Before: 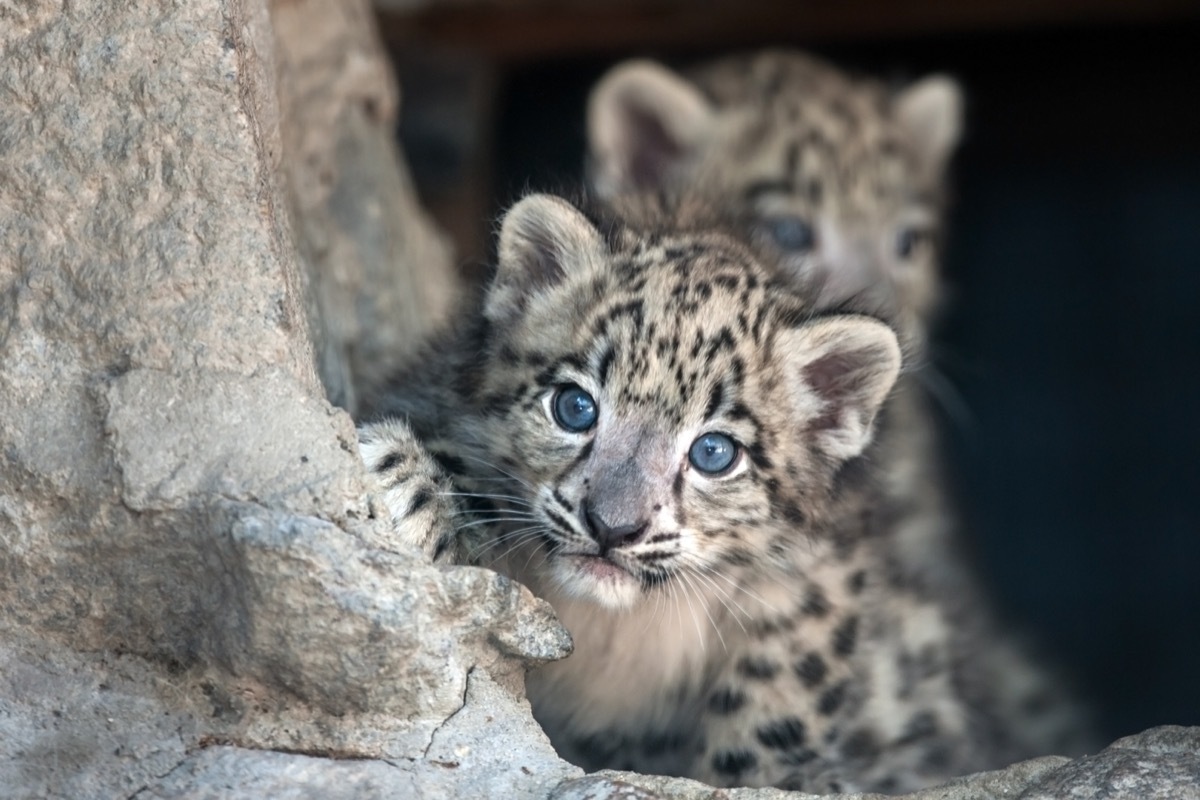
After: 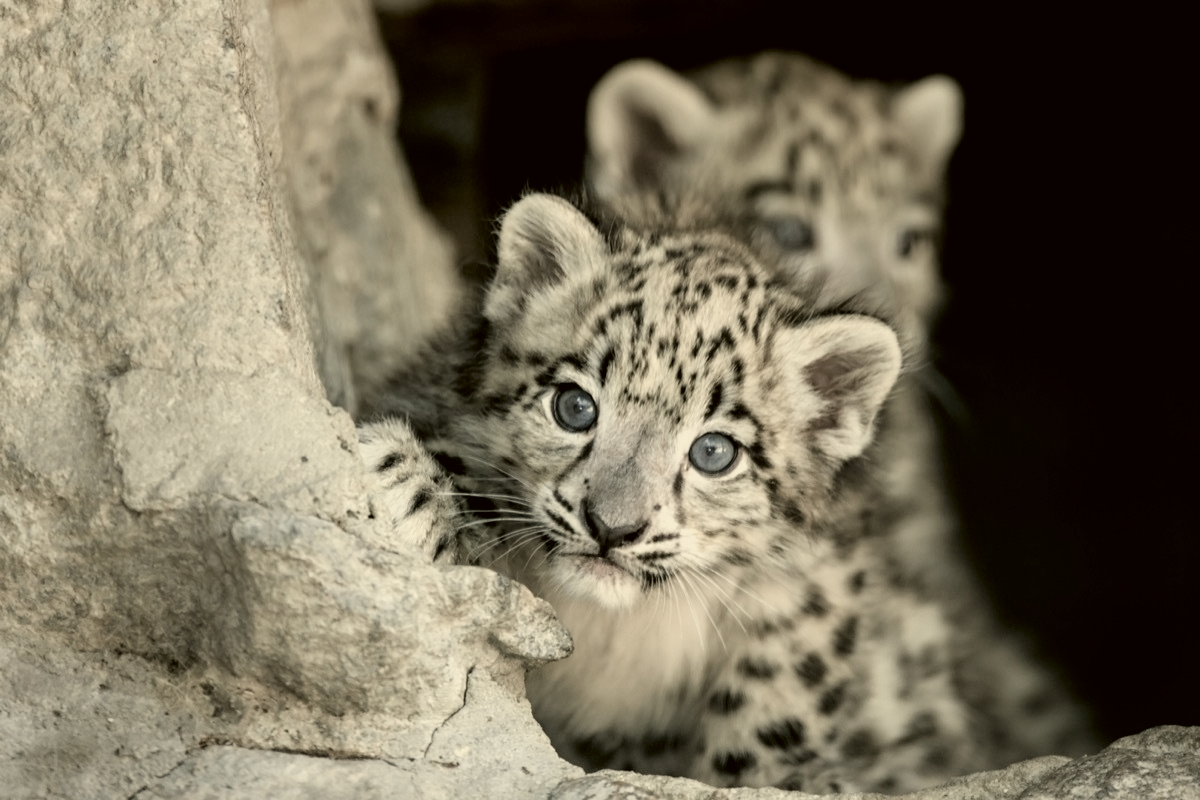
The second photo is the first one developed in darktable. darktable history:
color zones: curves: ch0 [(0, 0.6) (0.129, 0.585) (0.193, 0.596) (0.429, 0.5) (0.571, 0.5) (0.714, 0.5) (0.857, 0.5) (1, 0.6)]; ch1 [(0, 0.453) (0.112, 0.245) (0.213, 0.252) (0.429, 0.233) (0.571, 0.231) (0.683, 0.242) (0.857, 0.296) (1, 0.453)]
filmic rgb: black relative exposure -7.65 EV, white relative exposure 4.56 EV, hardness 3.61
exposure: black level correction 0.007, exposure 0.093 EV, compensate highlight preservation false
color correction: highlights a* 0.162, highlights b* 29.53, shadows a* -0.162, shadows b* 21.09
